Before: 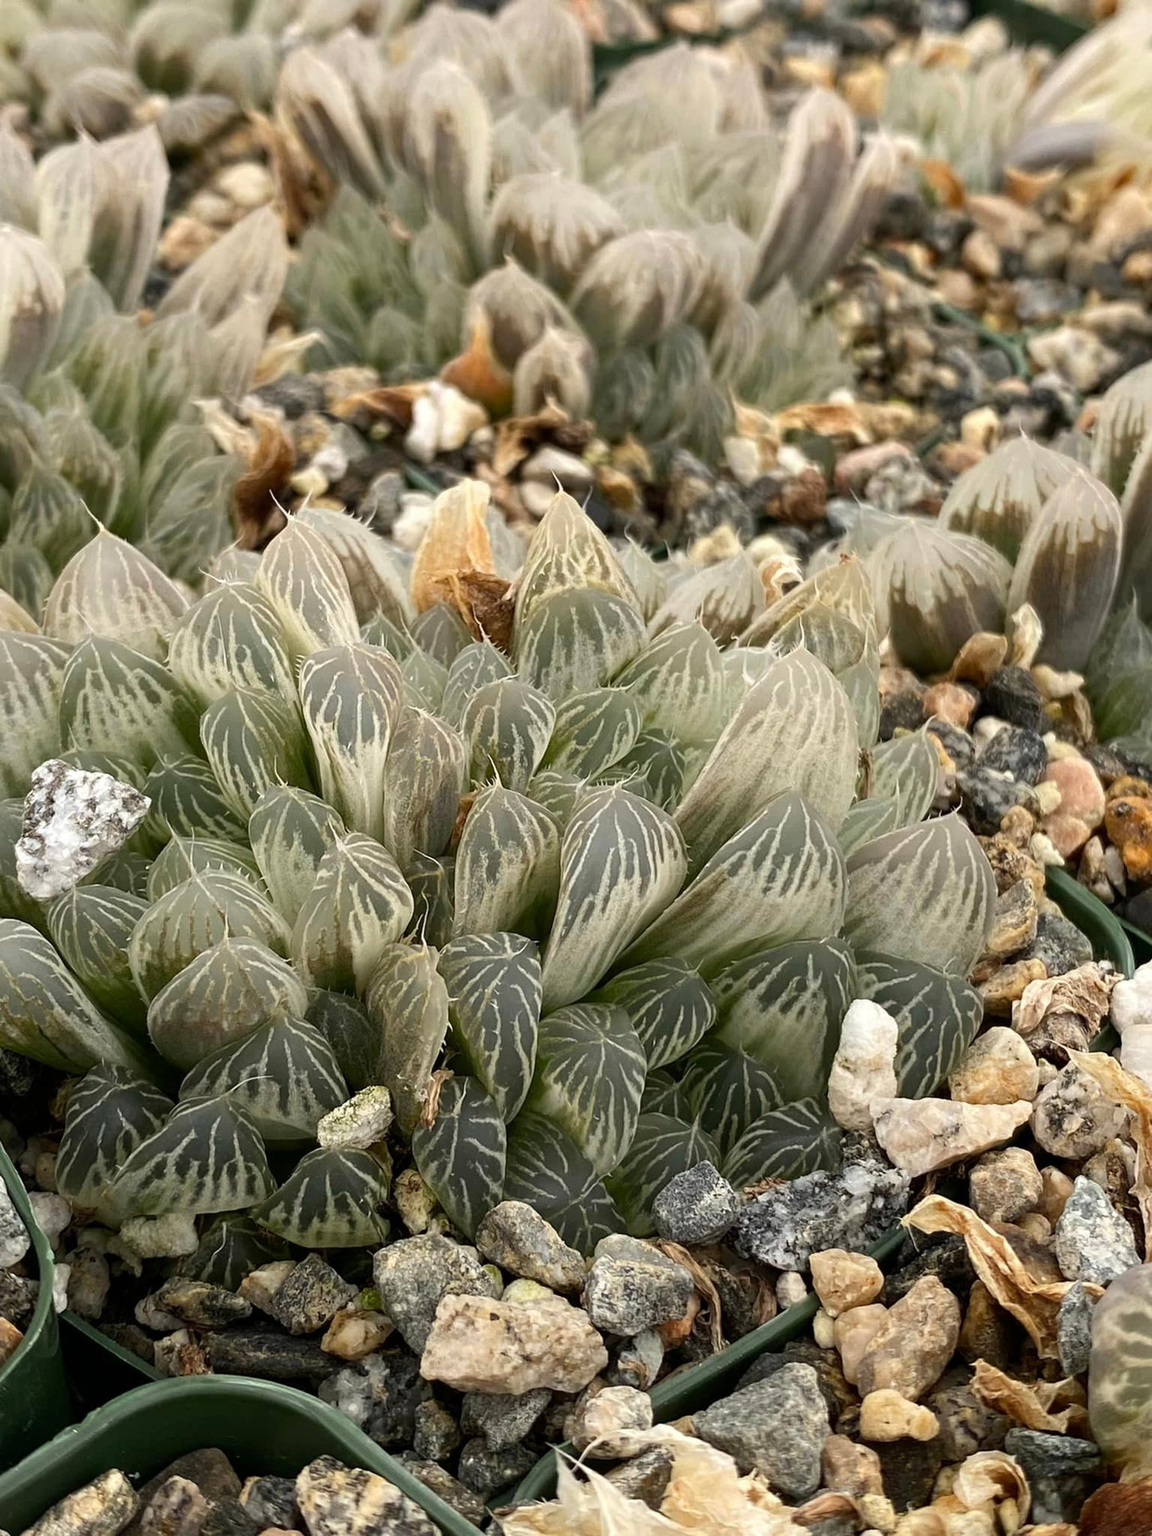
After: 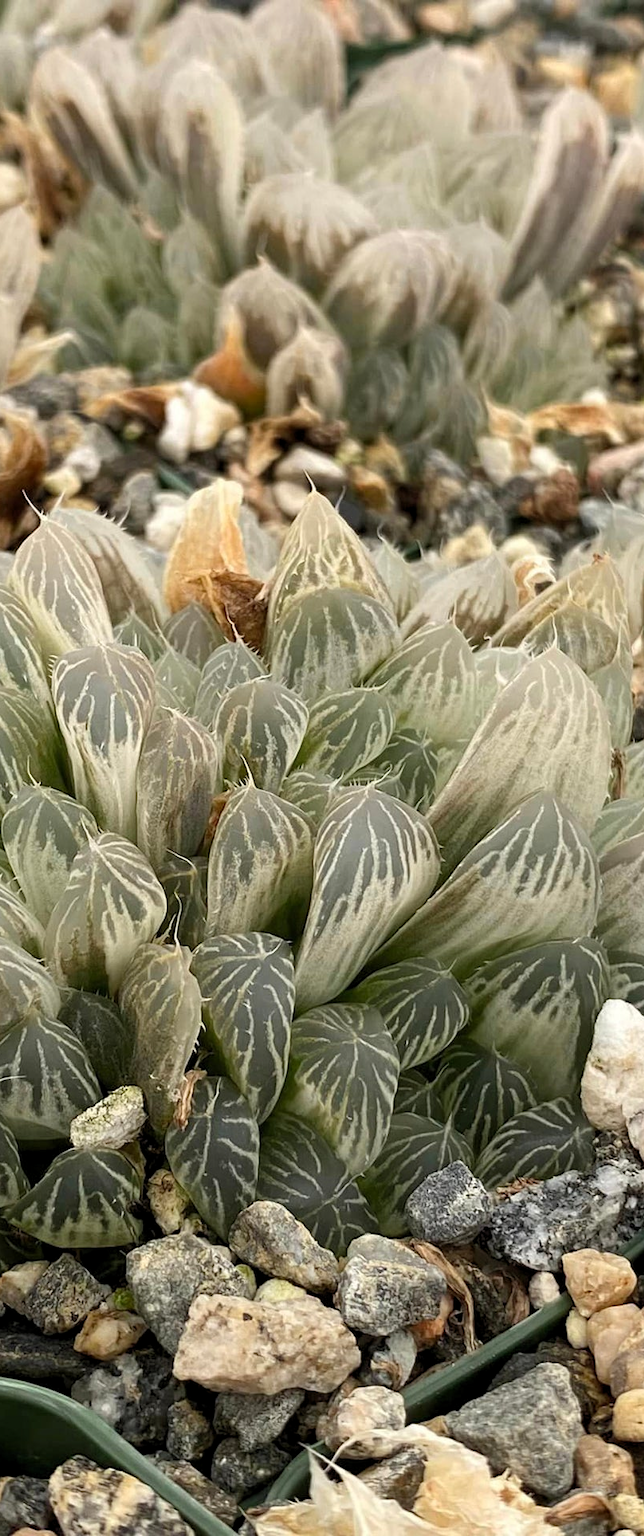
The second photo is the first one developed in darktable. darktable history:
levels: white 99.91%, levels [0.018, 0.493, 1]
crop: left 21.511%, right 22.473%
